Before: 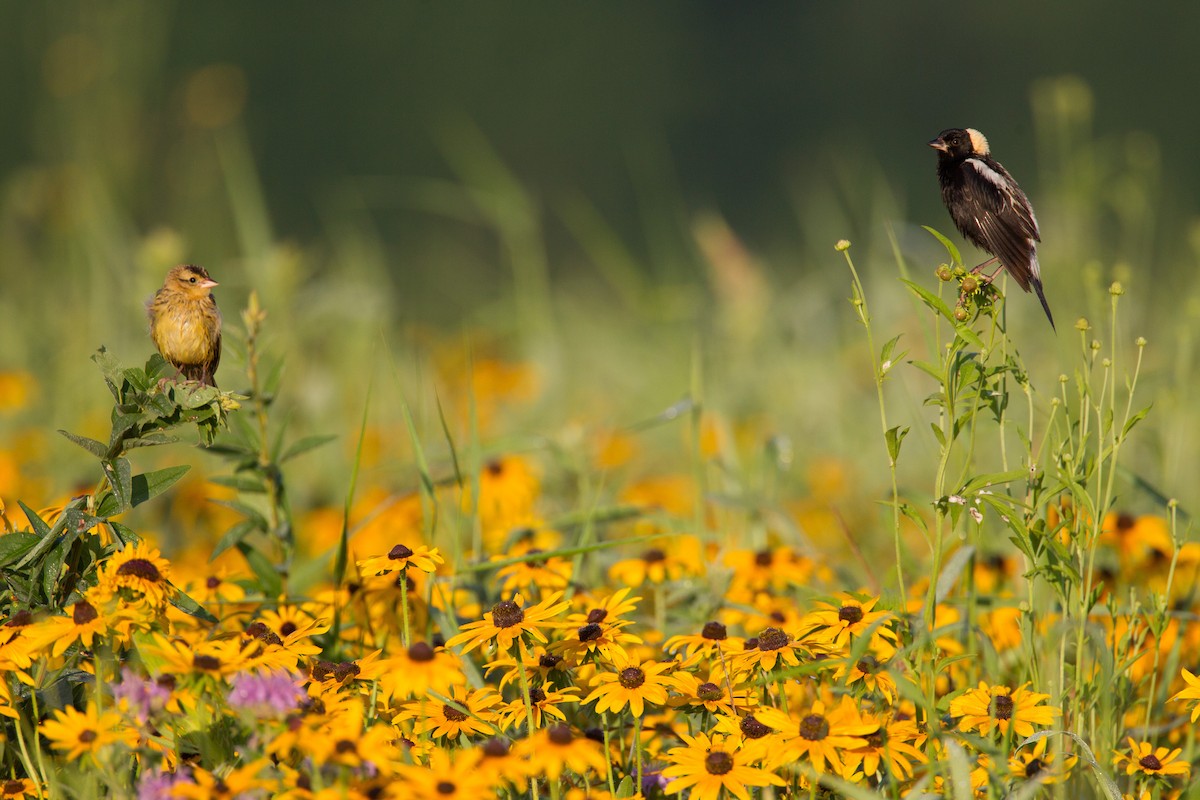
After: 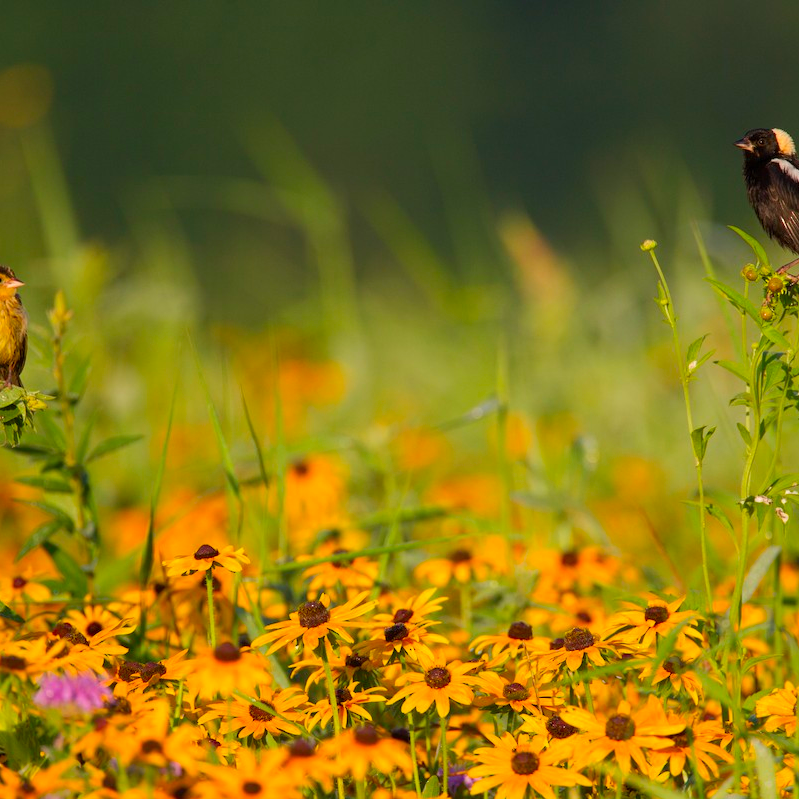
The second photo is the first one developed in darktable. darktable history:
tone equalizer: edges refinement/feathering 500, mask exposure compensation -1.57 EV, preserve details no
crop and rotate: left 16.226%, right 17.156%
contrast brightness saturation: saturation 0.483
